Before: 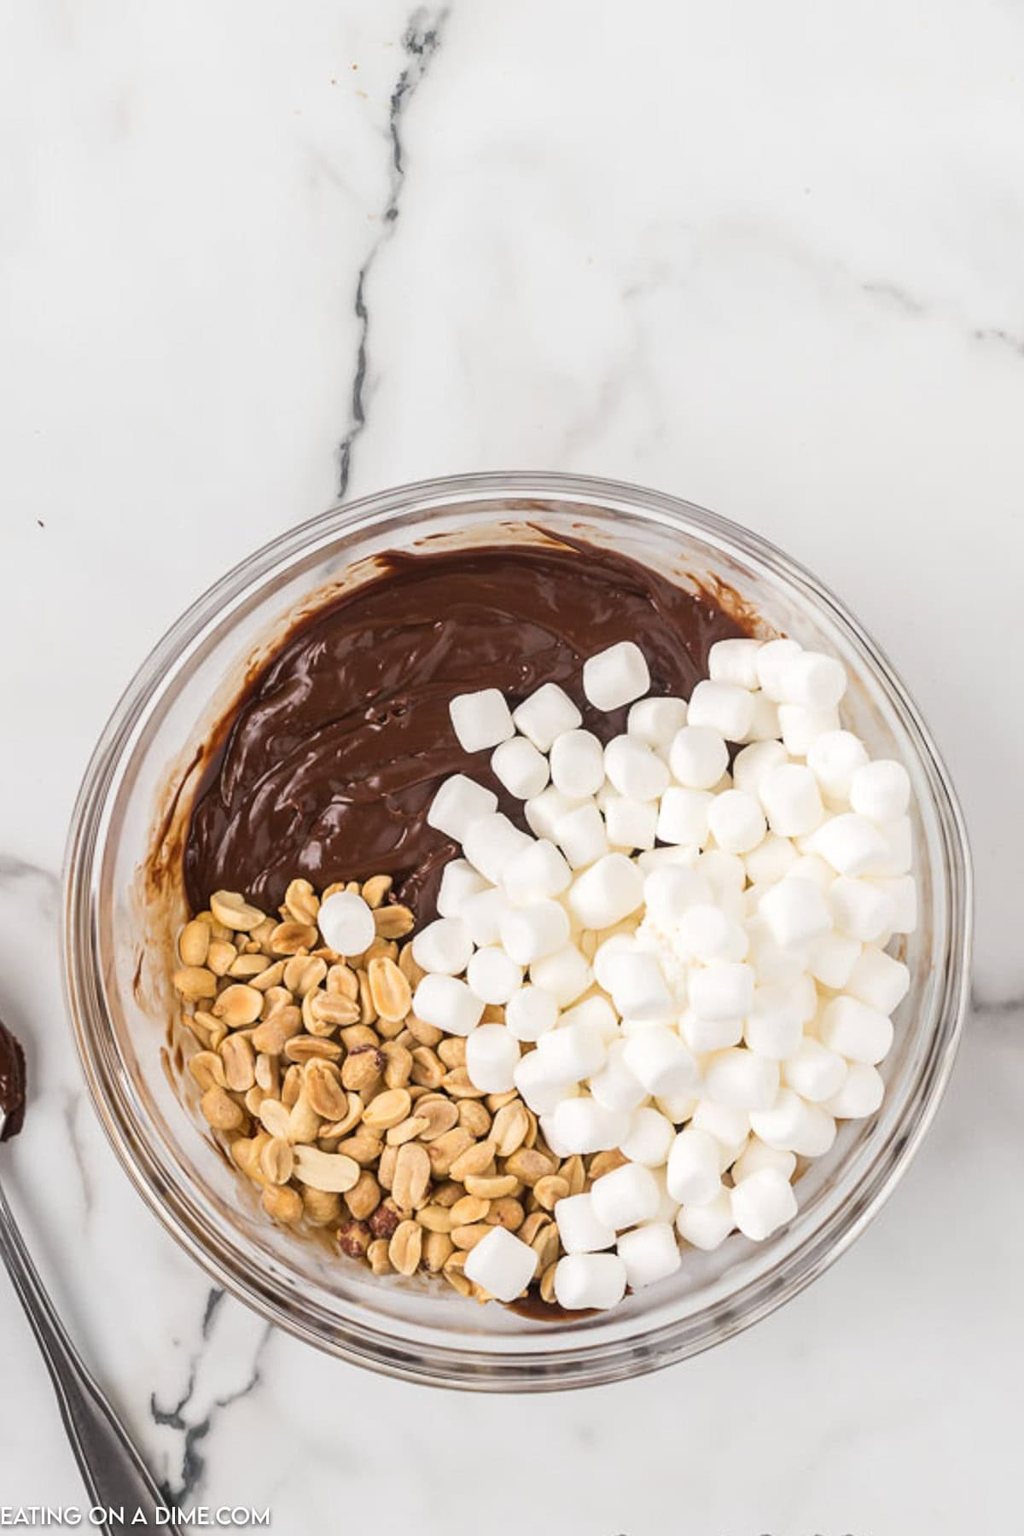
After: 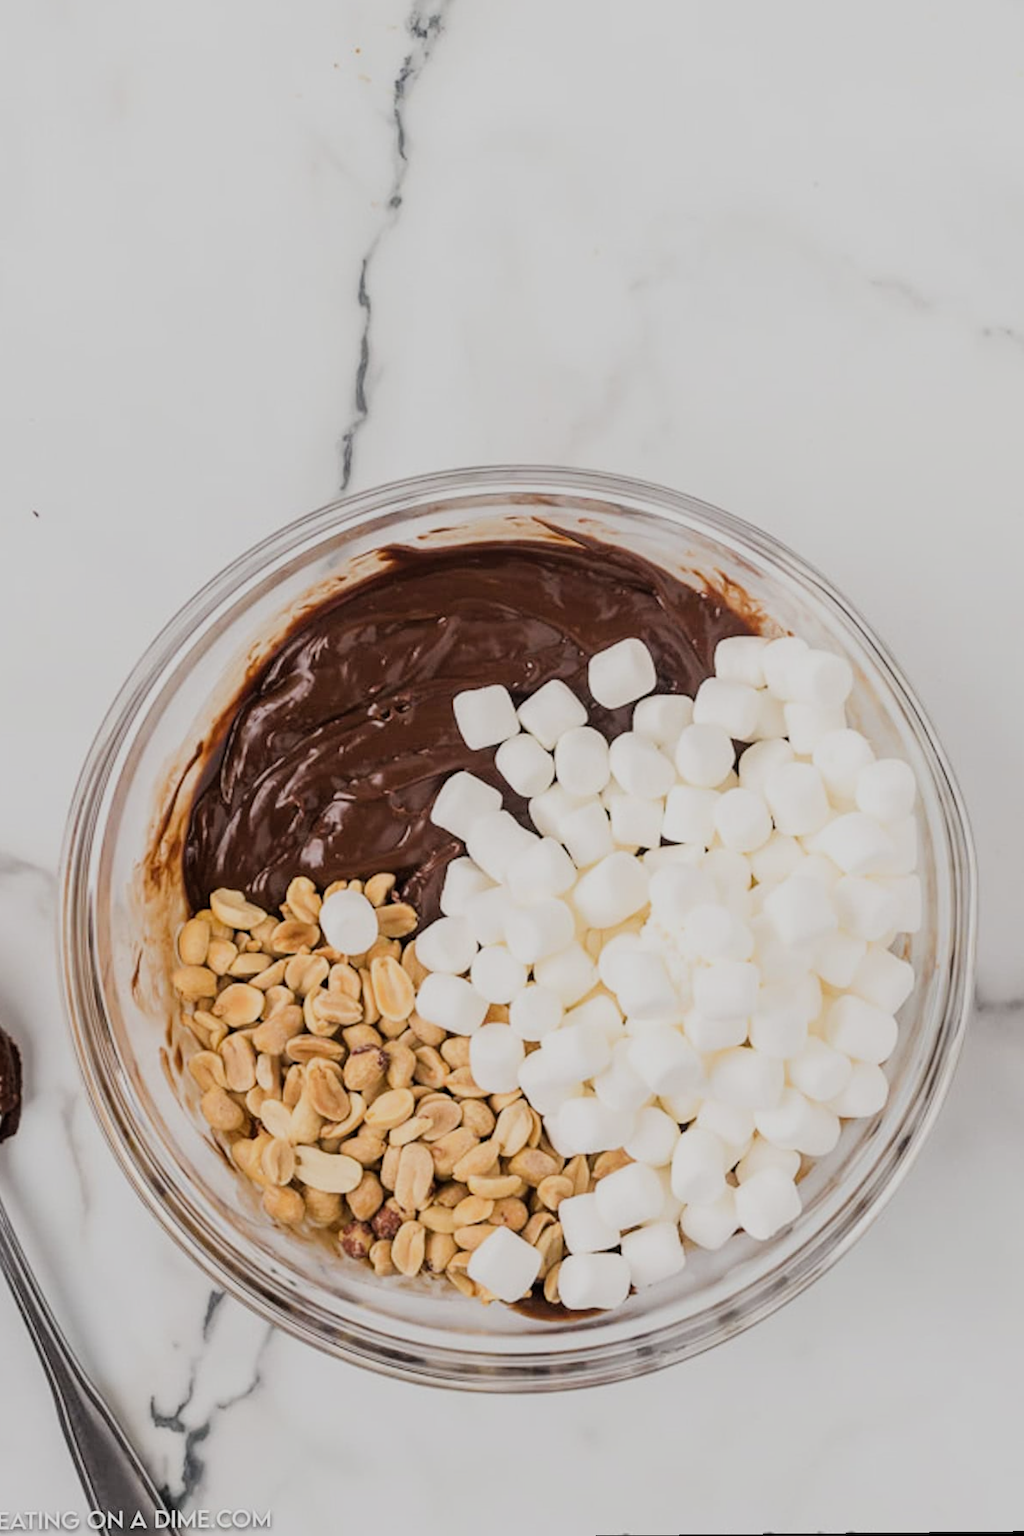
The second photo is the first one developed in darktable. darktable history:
rotate and perspective: rotation 0.174°, lens shift (vertical) 0.013, lens shift (horizontal) 0.019, shear 0.001, automatic cropping original format, crop left 0.007, crop right 0.991, crop top 0.016, crop bottom 0.997
filmic rgb: black relative exposure -7.65 EV, white relative exposure 4.56 EV, hardness 3.61
color zones: curves: ch0 [(0, 0.5) (0.143, 0.5) (0.286, 0.5) (0.429, 0.495) (0.571, 0.437) (0.714, 0.44) (0.857, 0.496) (1, 0.5)]
